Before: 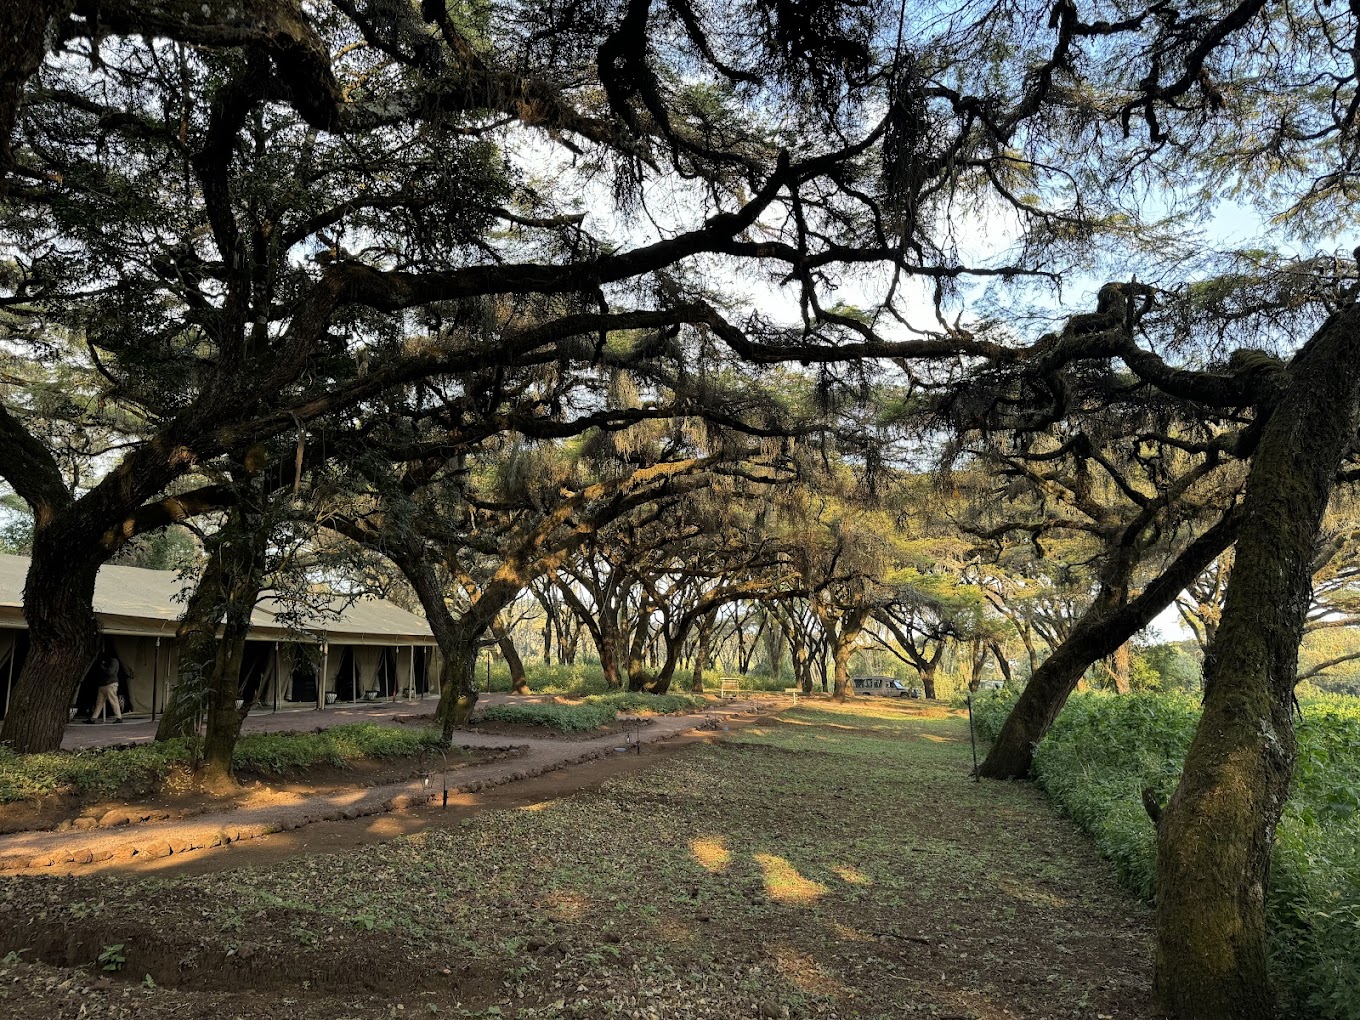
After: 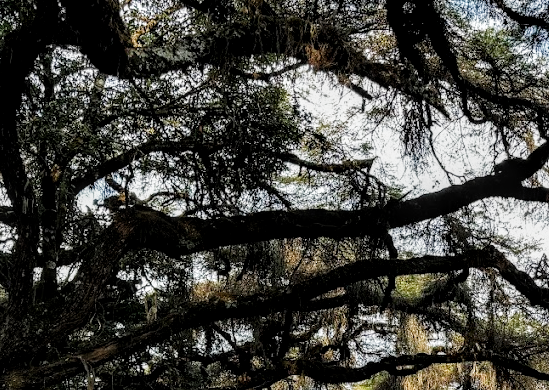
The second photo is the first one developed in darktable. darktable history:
filmic rgb: black relative exposure -11.31 EV, white relative exposure 3.23 EV, threshold 3.06 EV, hardness 6.79, preserve chrominance no, color science v4 (2020), type of noise poissonian, enable highlight reconstruction true
local contrast: detail 150%
crop: left 15.547%, top 5.437%, right 44.034%, bottom 56.262%
